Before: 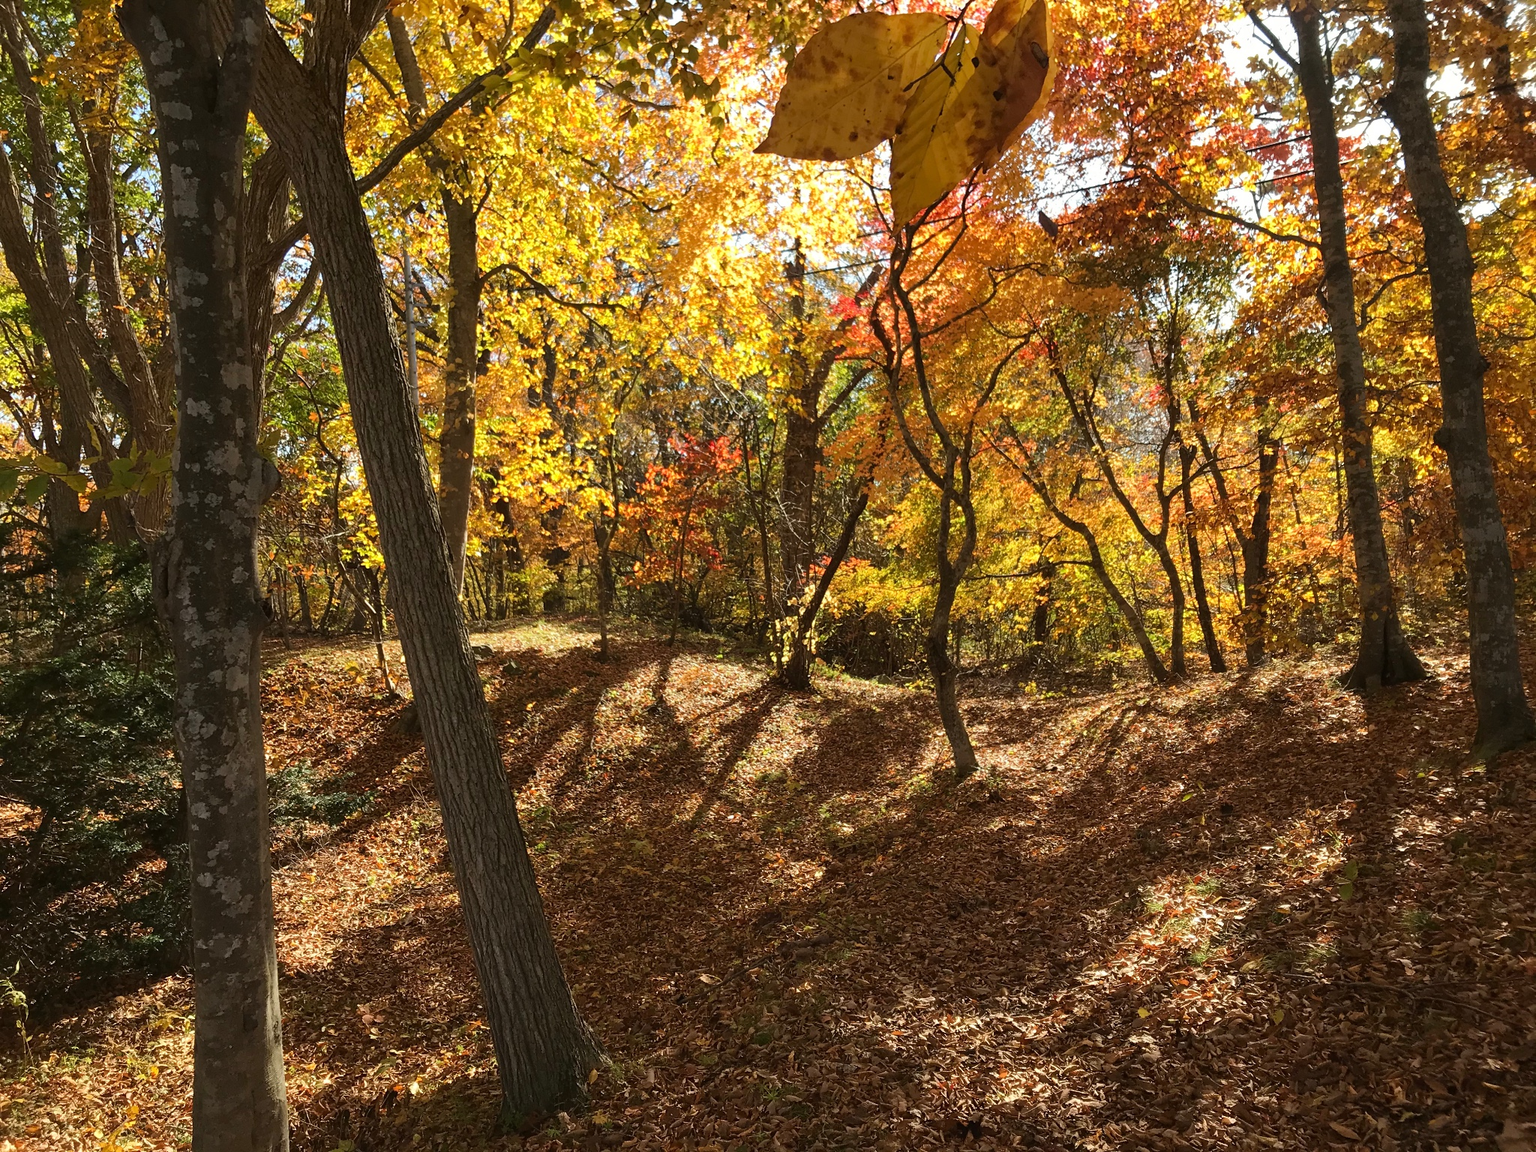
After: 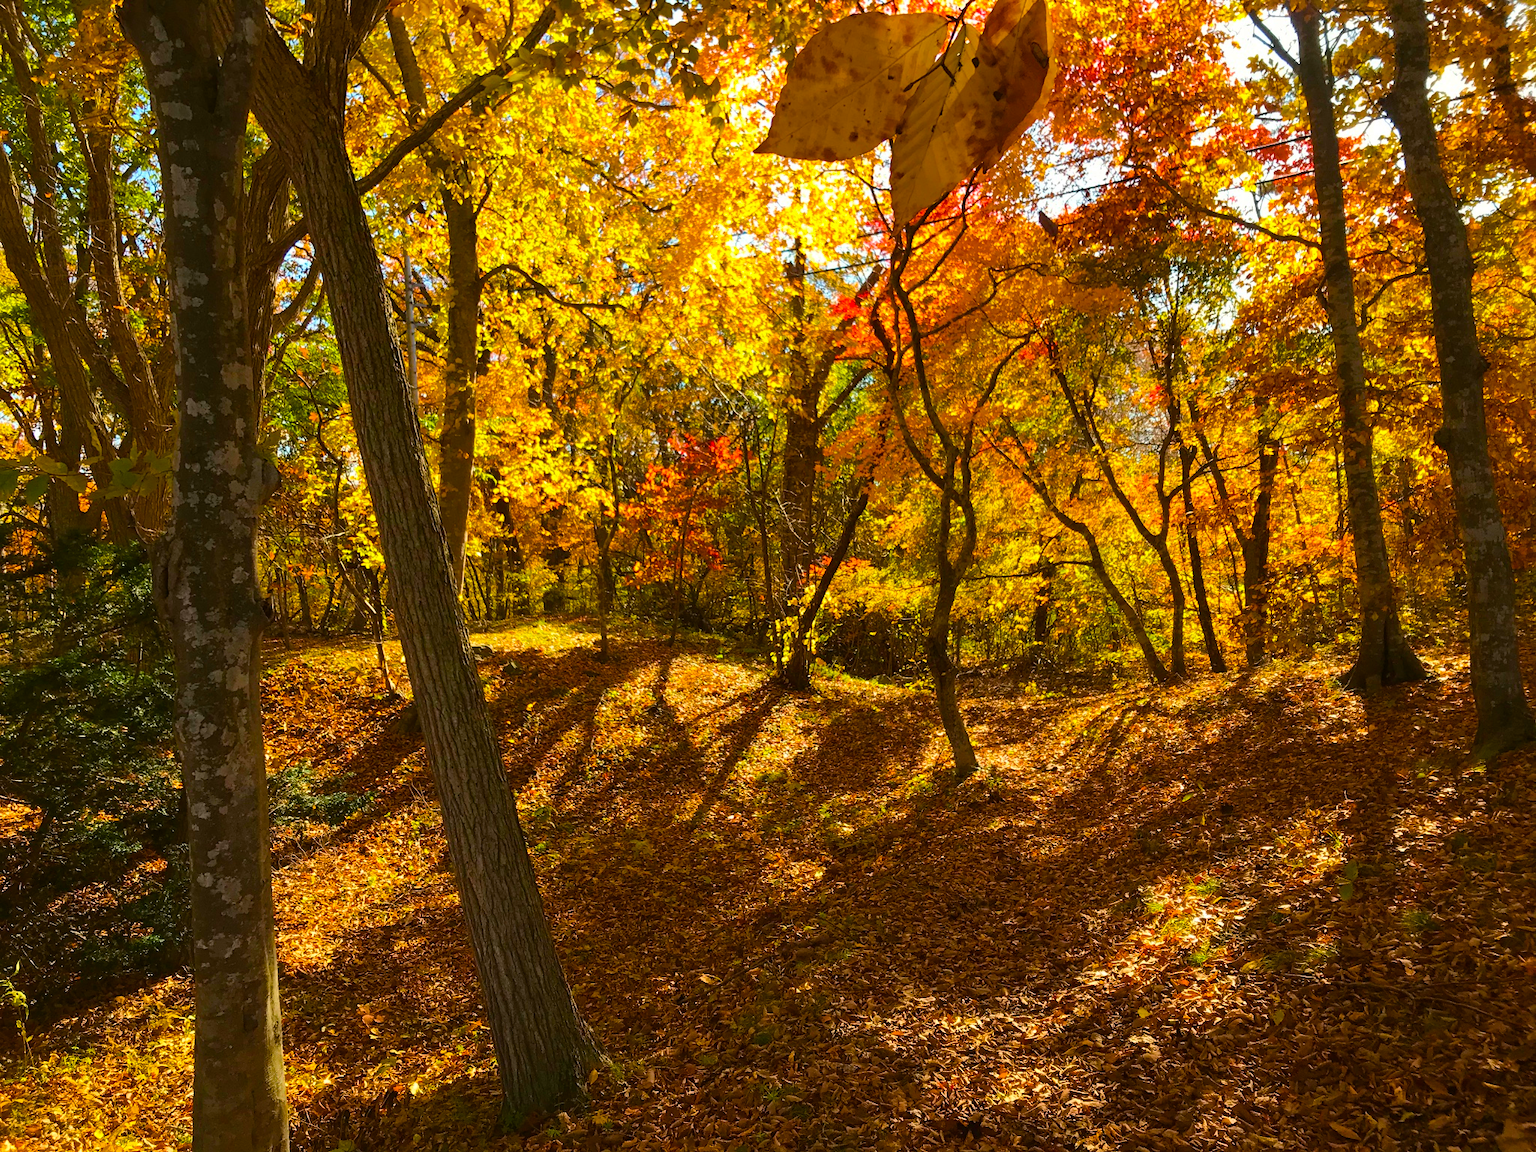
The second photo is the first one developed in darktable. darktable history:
color balance rgb: perceptual saturation grading › global saturation 25.638%, global vibrance 50.243%
